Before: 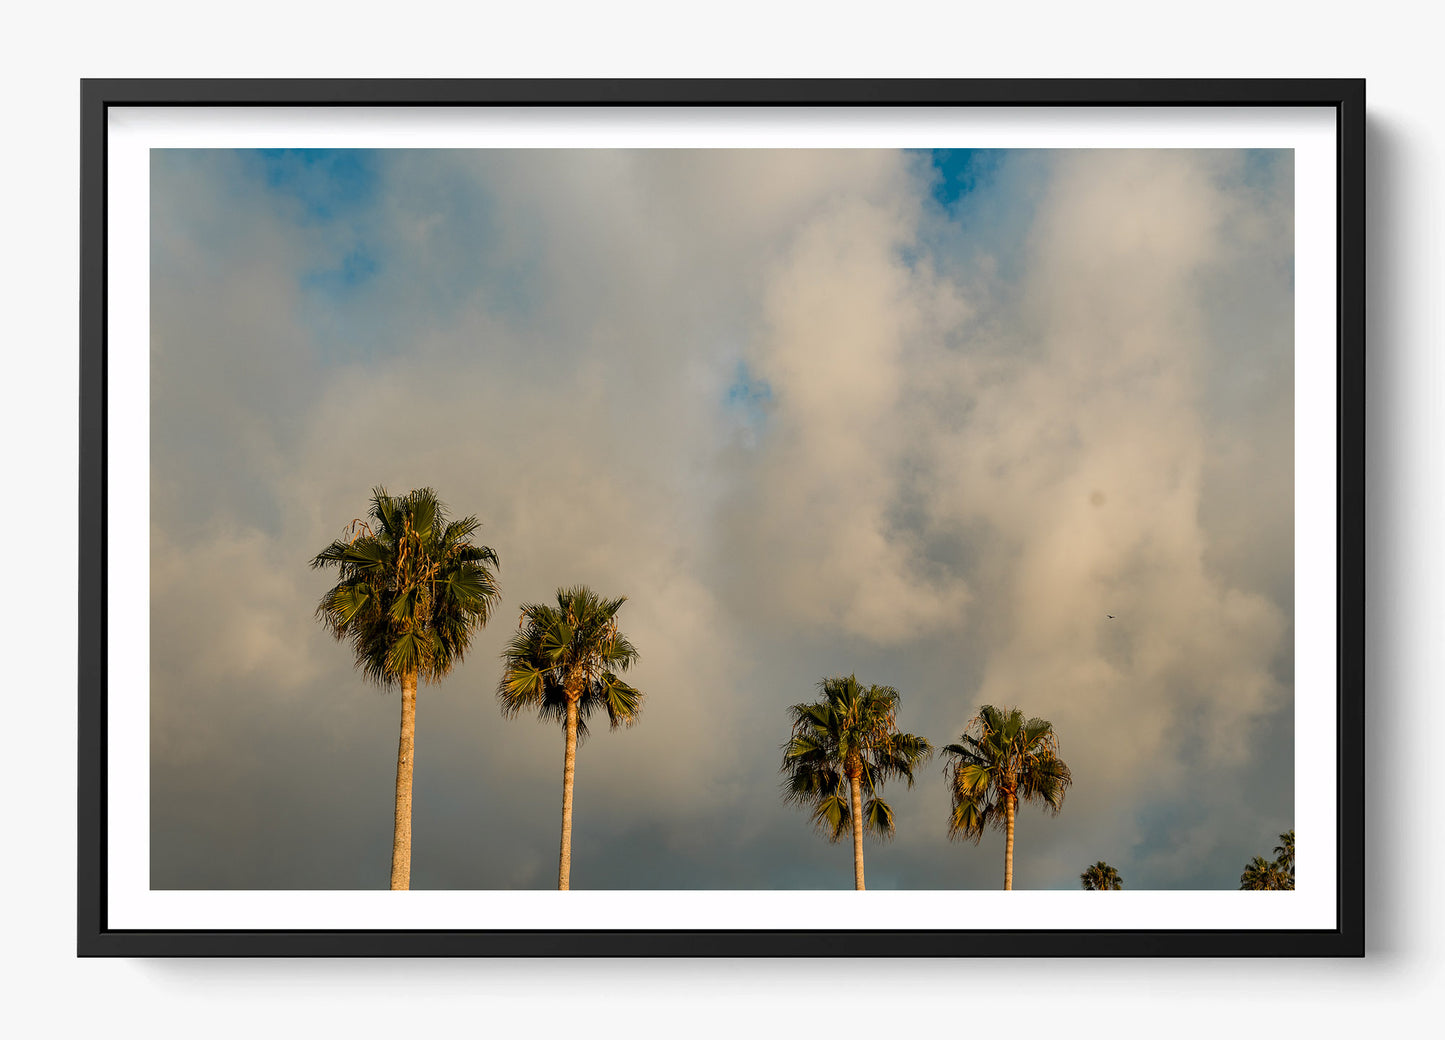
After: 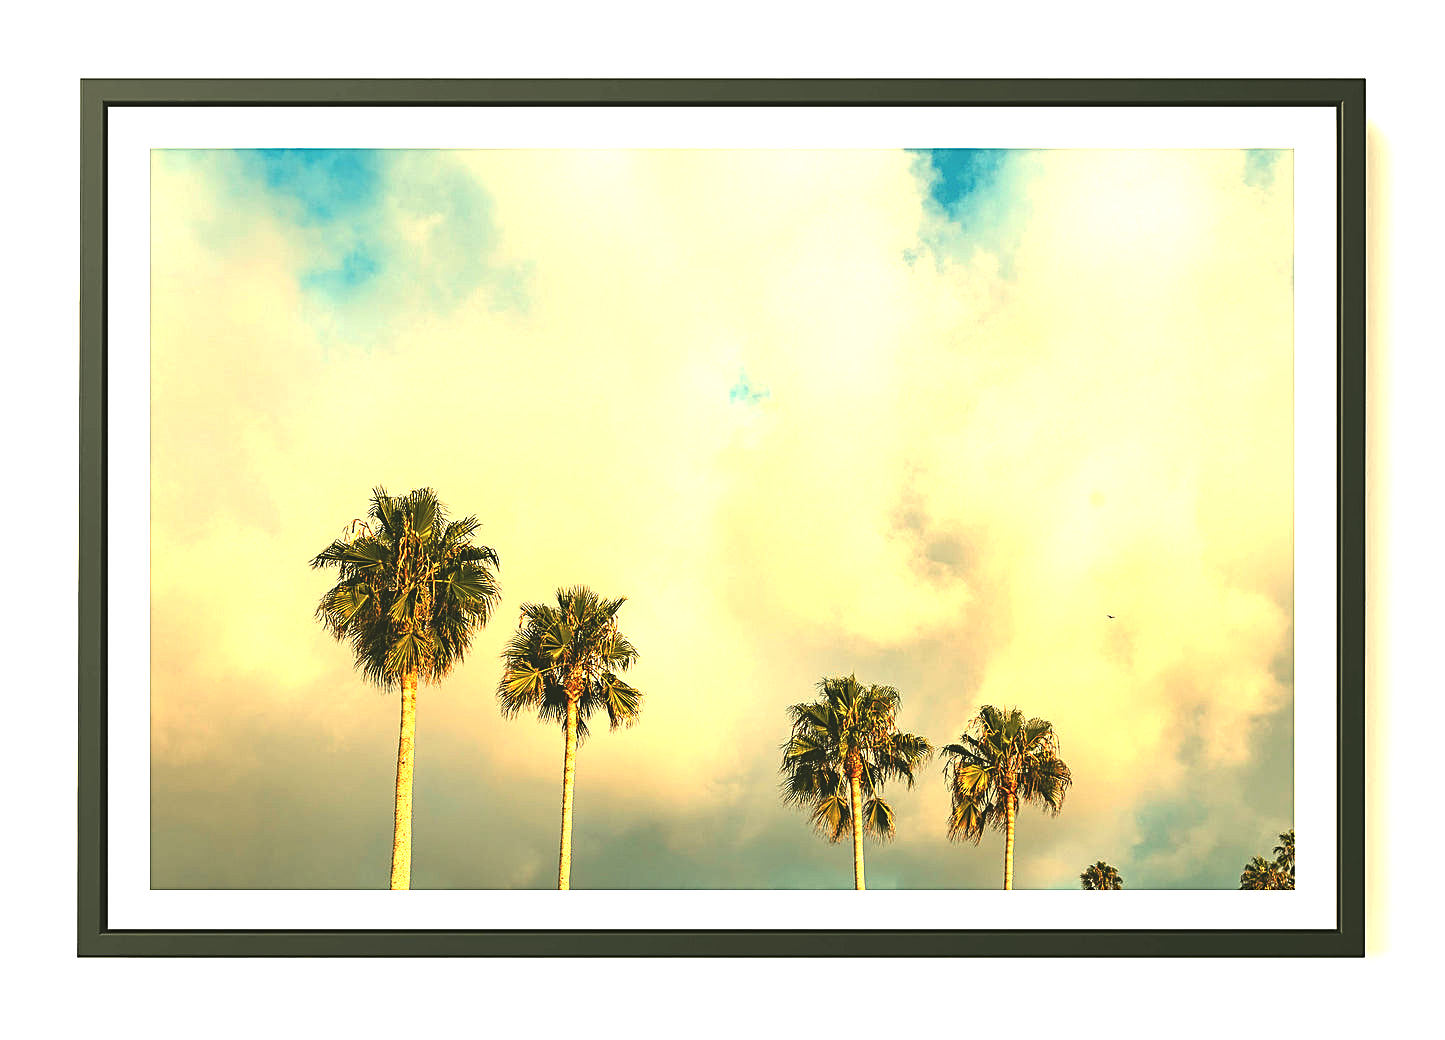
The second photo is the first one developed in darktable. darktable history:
color balance: mode lift, gamma, gain (sRGB), lift [1.014, 0.966, 0.918, 0.87], gamma [0.86, 0.734, 0.918, 0.976], gain [1.063, 1.13, 1.063, 0.86]
sharpen: on, module defaults
exposure: black level correction -0.023, exposure 1.397 EV, compensate highlight preservation false
